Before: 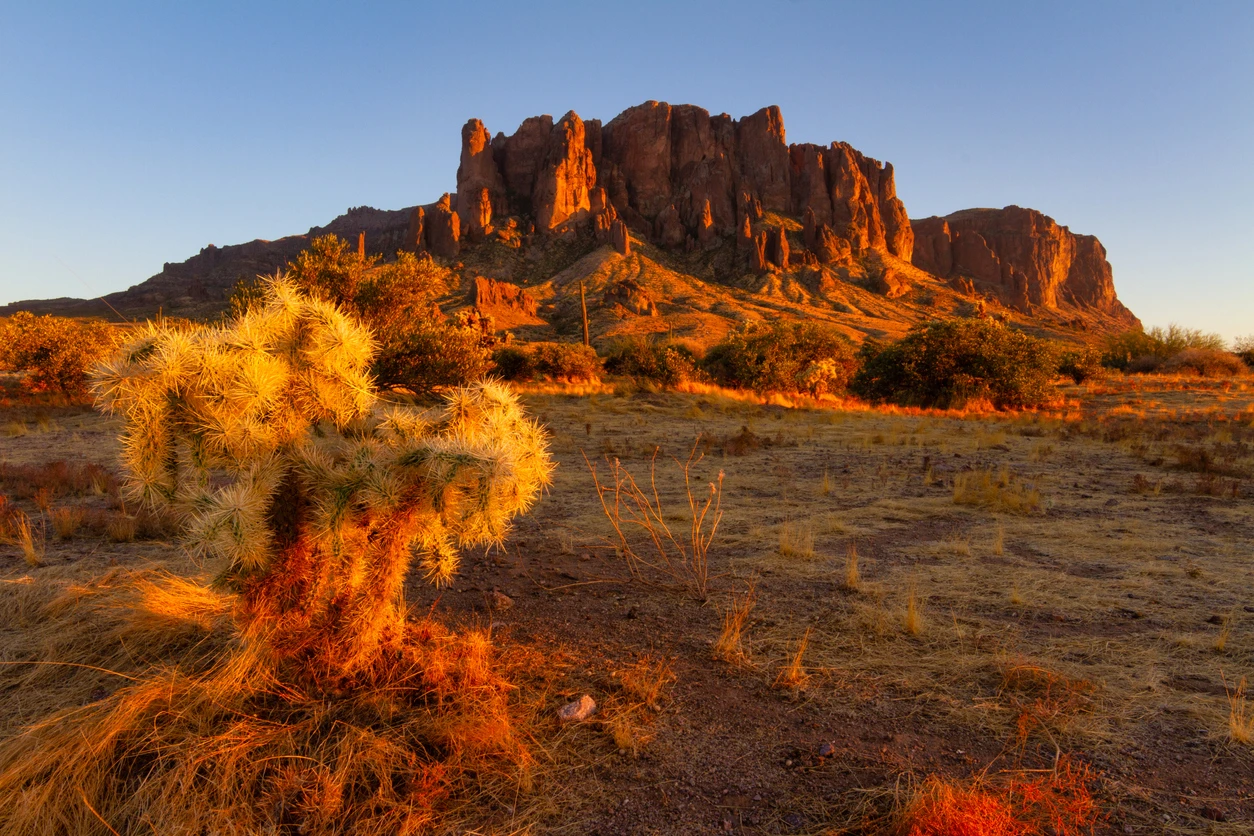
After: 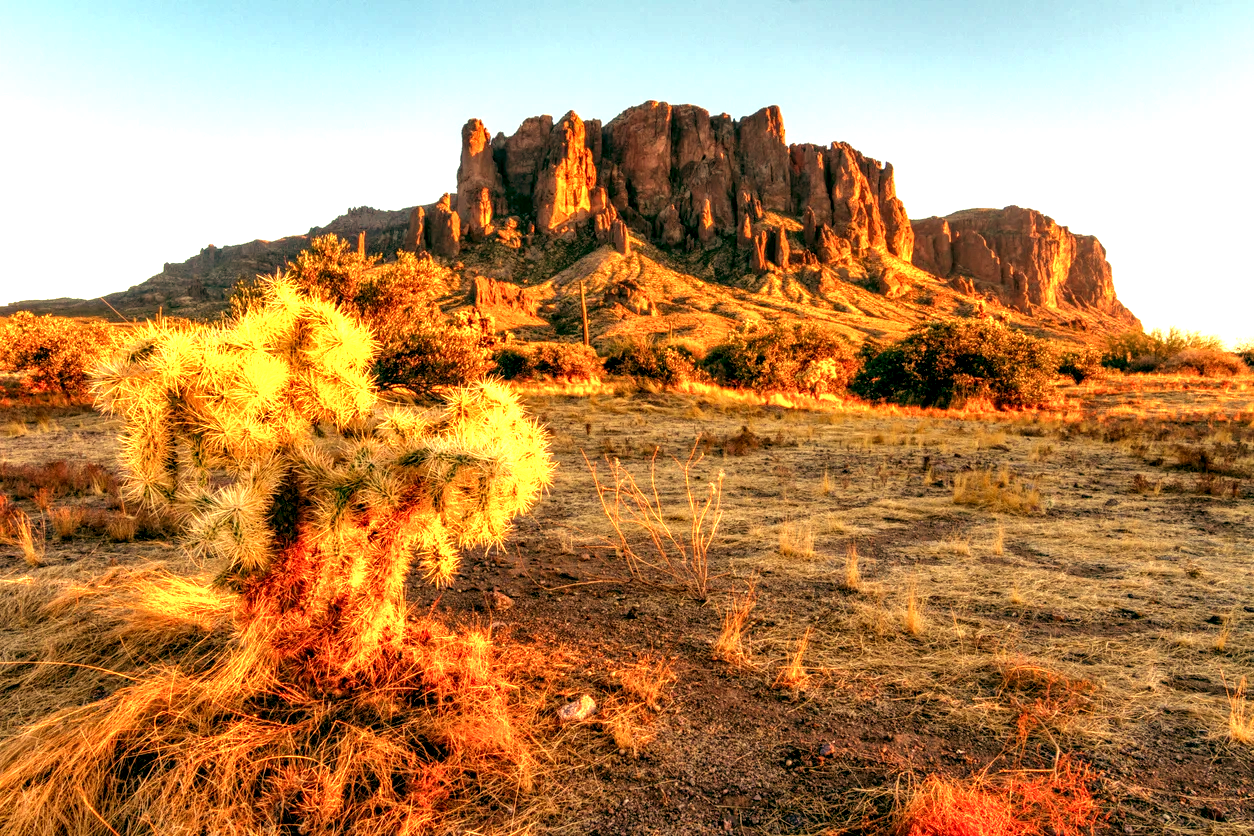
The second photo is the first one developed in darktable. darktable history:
color balance: mode lift, gamma, gain (sRGB), lift [1, 0.69, 1, 1], gamma [1, 1.482, 1, 1], gain [1, 1, 1, 0.802]
exposure: black level correction 0, exposure 1.5 EV, compensate highlight preservation false
tone equalizer: -8 EV -0.55 EV
local contrast: highlights 60%, shadows 60%, detail 160%
